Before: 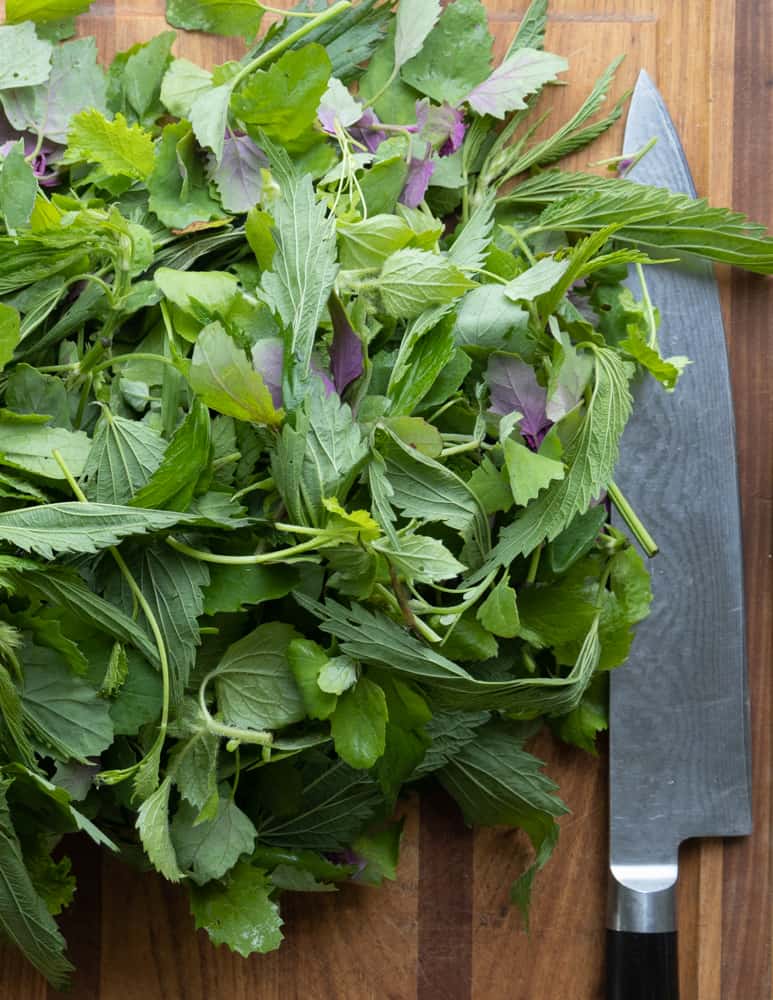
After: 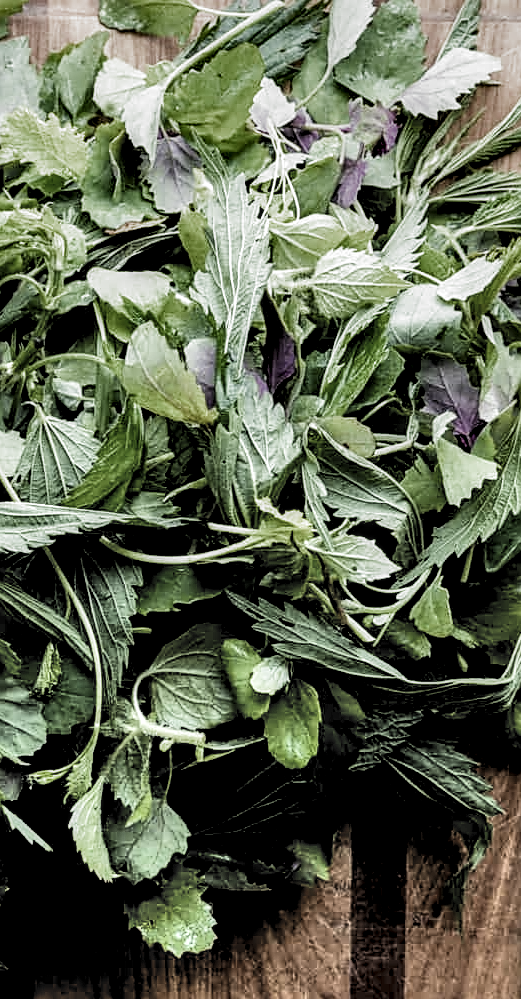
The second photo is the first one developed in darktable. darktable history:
sharpen: on, module defaults
crop and rotate: left 8.69%, right 23.823%
local contrast: highlights 65%, shadows 53%, detail 169%, midtone range 0.508
exposure: black level correction 0.018, exposure -0.007 EV, compensate highlight preservation false
shadows and highlights: highlights color adjustment 0.055%, soften with gaussian
filmic rgb: black relative exposure -5.07 EV, white relative exposure 3.52 EV, hardness 3.18, contrast 1.198, highlights saturation mix -30%, add noise in highlights 0.001, color science v3 (2019), use custom middle-gray values true, iterations of high-quality reconstruction 0, contrast in highlights soft
contrast brightness saturation: contrast 0.1, saturation -0.38
